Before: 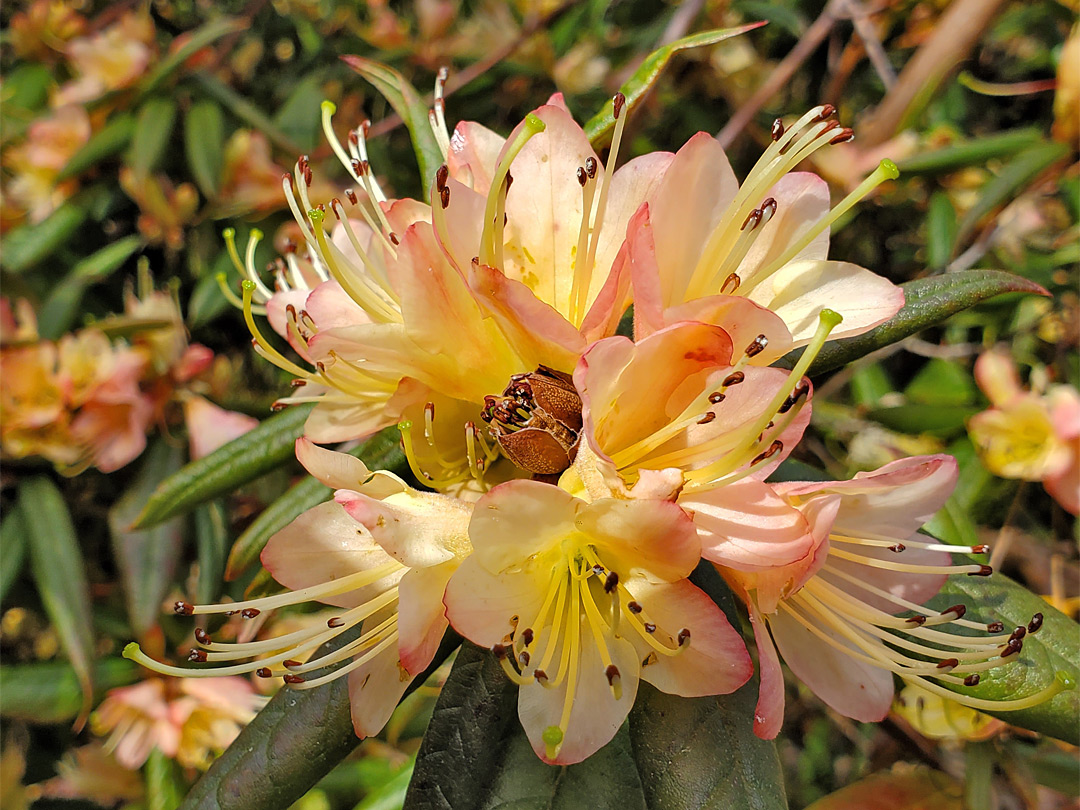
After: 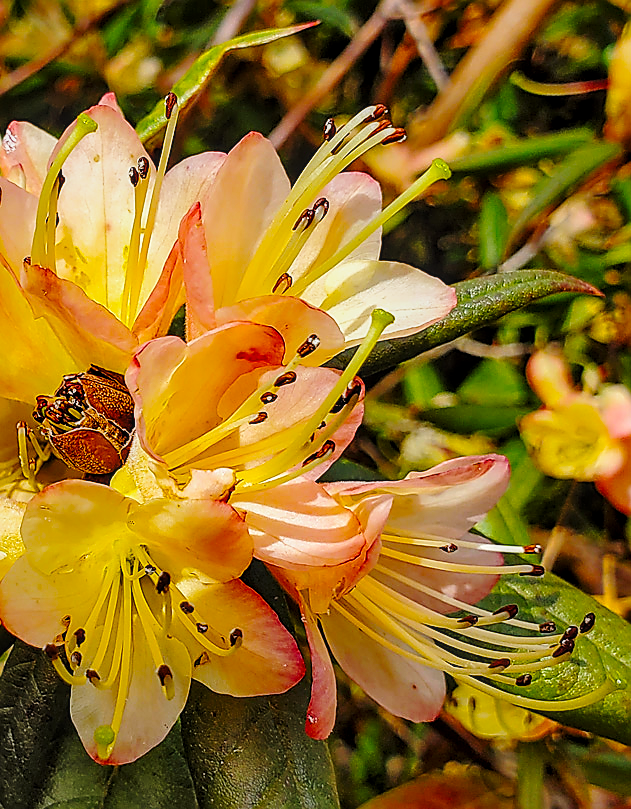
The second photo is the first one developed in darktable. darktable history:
sharpen: radius 1.402, amount 1.263, threshold 0.659
exposure: black level correction 0, exposure -0.742 EV, compensate highlight preservation false
local contrast: on, module defaults
color correction: highlights b* -0.017
crop: left 41.523%
color balance rgb: power › chroma 0.275%, power › hue 62.32°, perceptual saturation grading › global saturation 30.104%, global vibrance 9.612%
base curve: curves: ch0 [(0, 0) (0.028, 0.03) (0.121, 0.232) (0.46, 0.748) (0.859, 0.968) (1, 1)], preserve colors none
